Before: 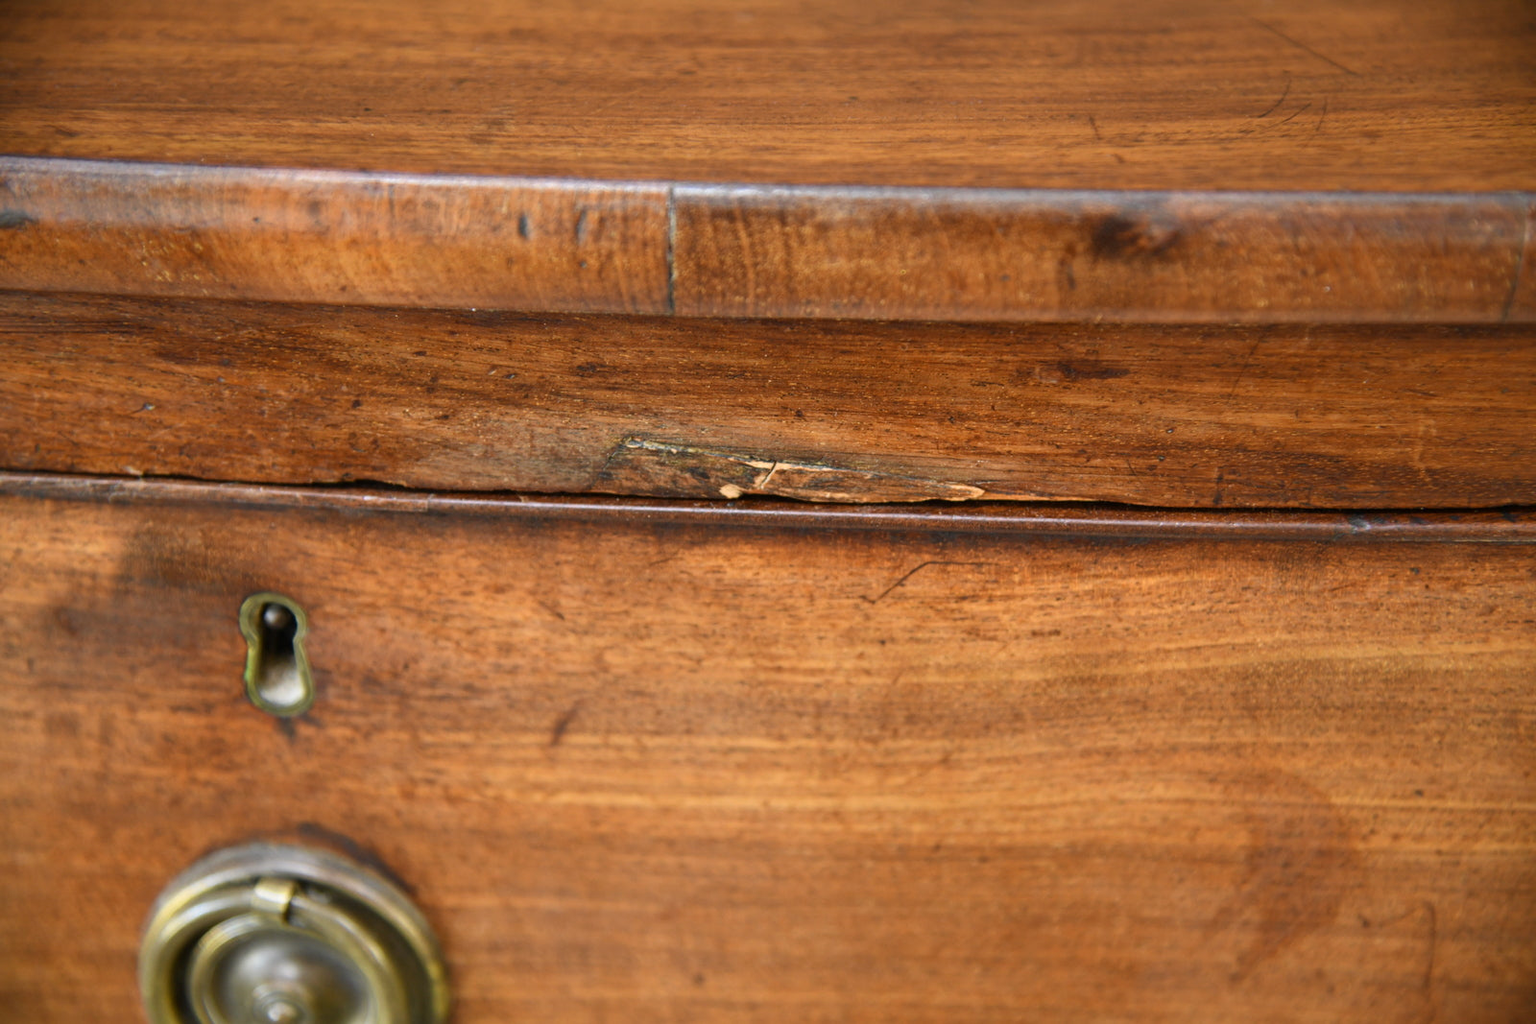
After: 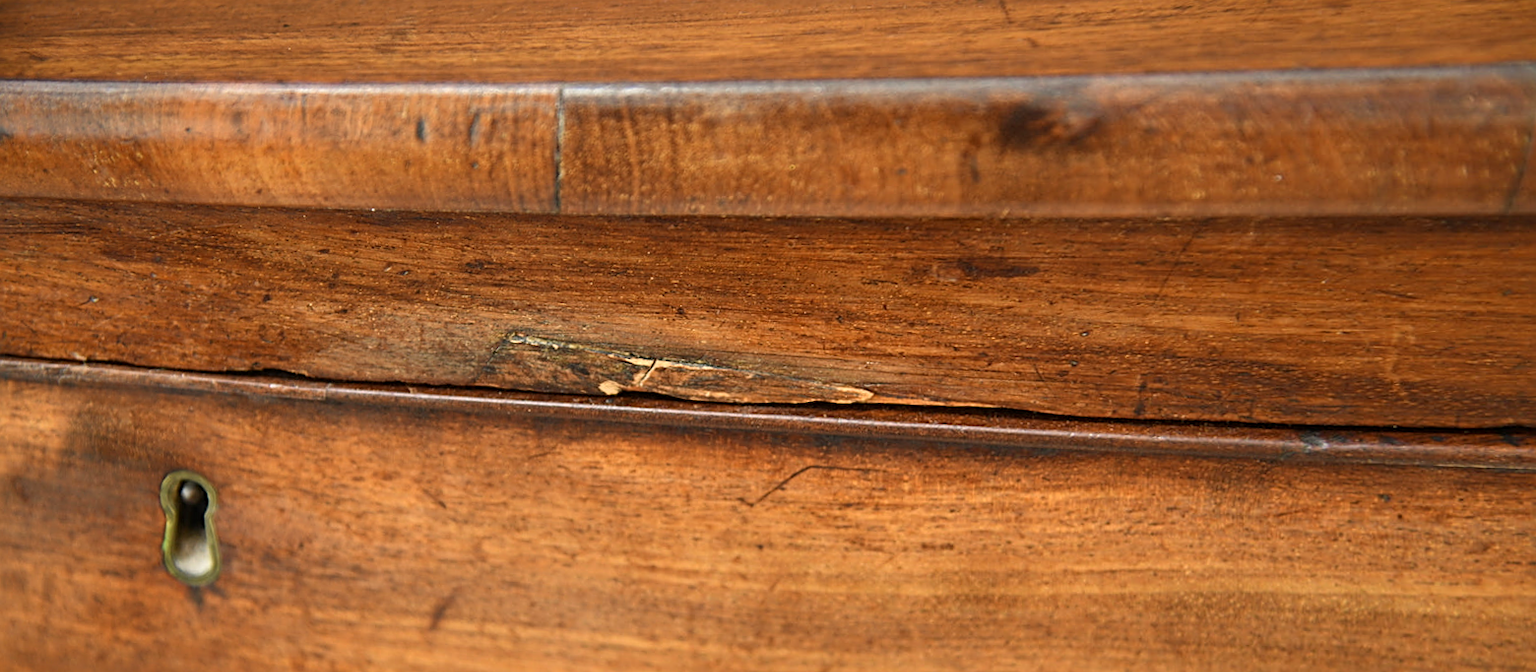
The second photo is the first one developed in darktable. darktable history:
rotate and perspective: rotation 1.69°, lens shift (vertical) -0.023, lens shift (horizontal) -0.291, crop left 0.025, crop right 0.988, crop top 0.092, crop bottom 0.842
white balance: red 1.029, blue 0.92
sharpen: on, module defaults
crop: left 0.387%, top 5.469%, bottom 19.809%
